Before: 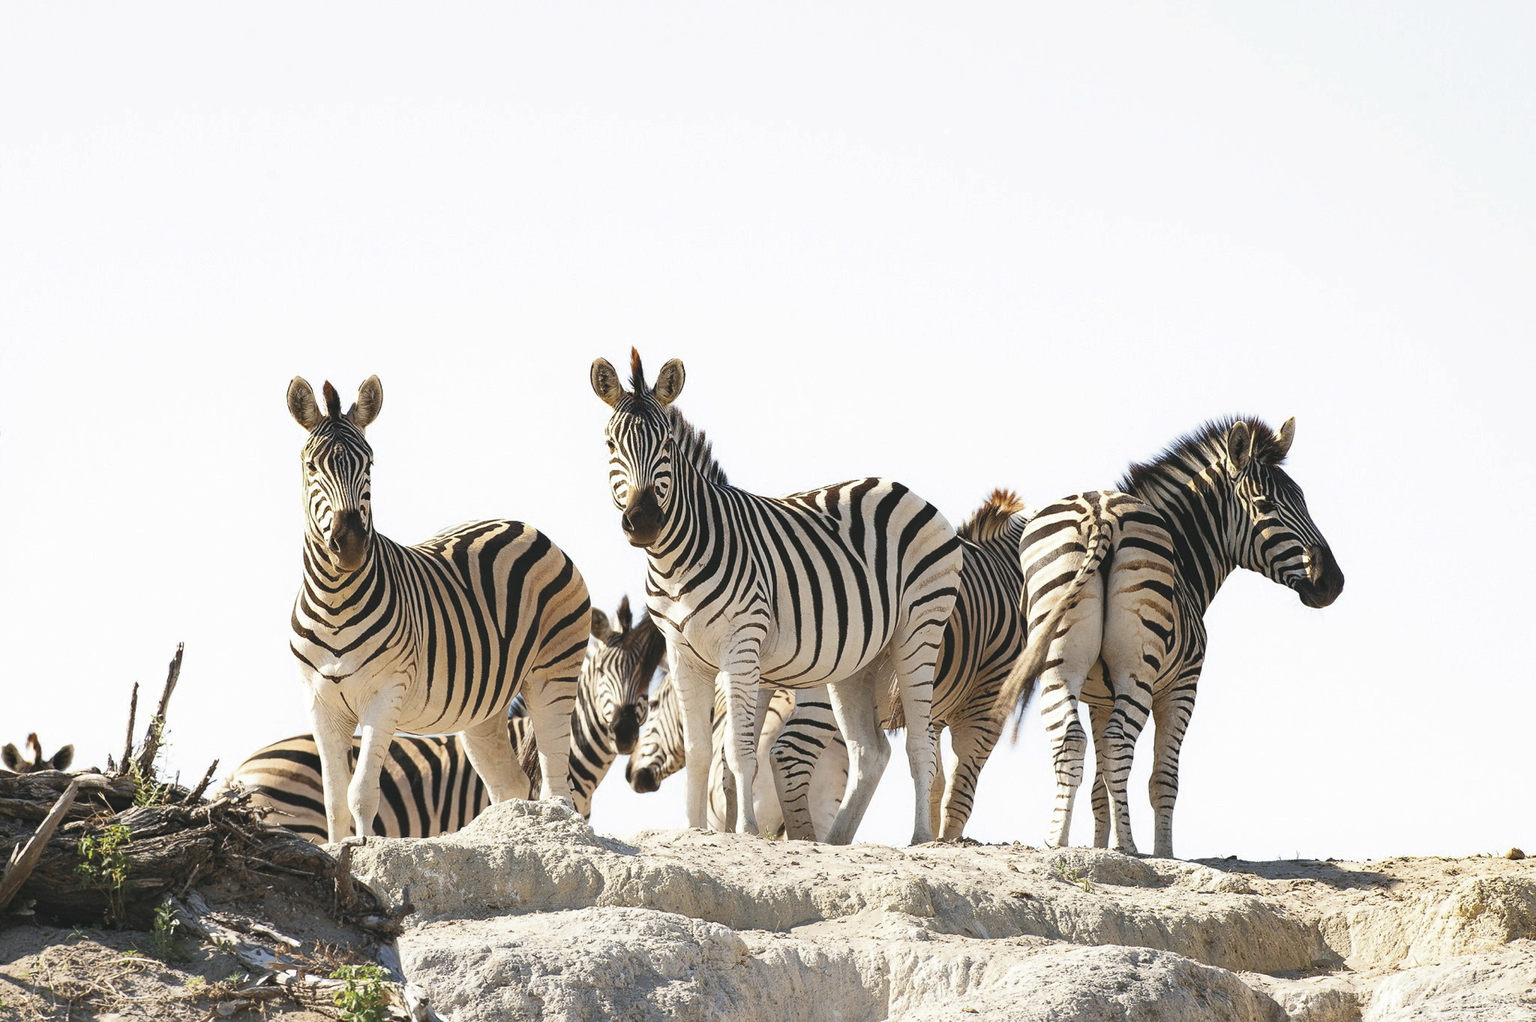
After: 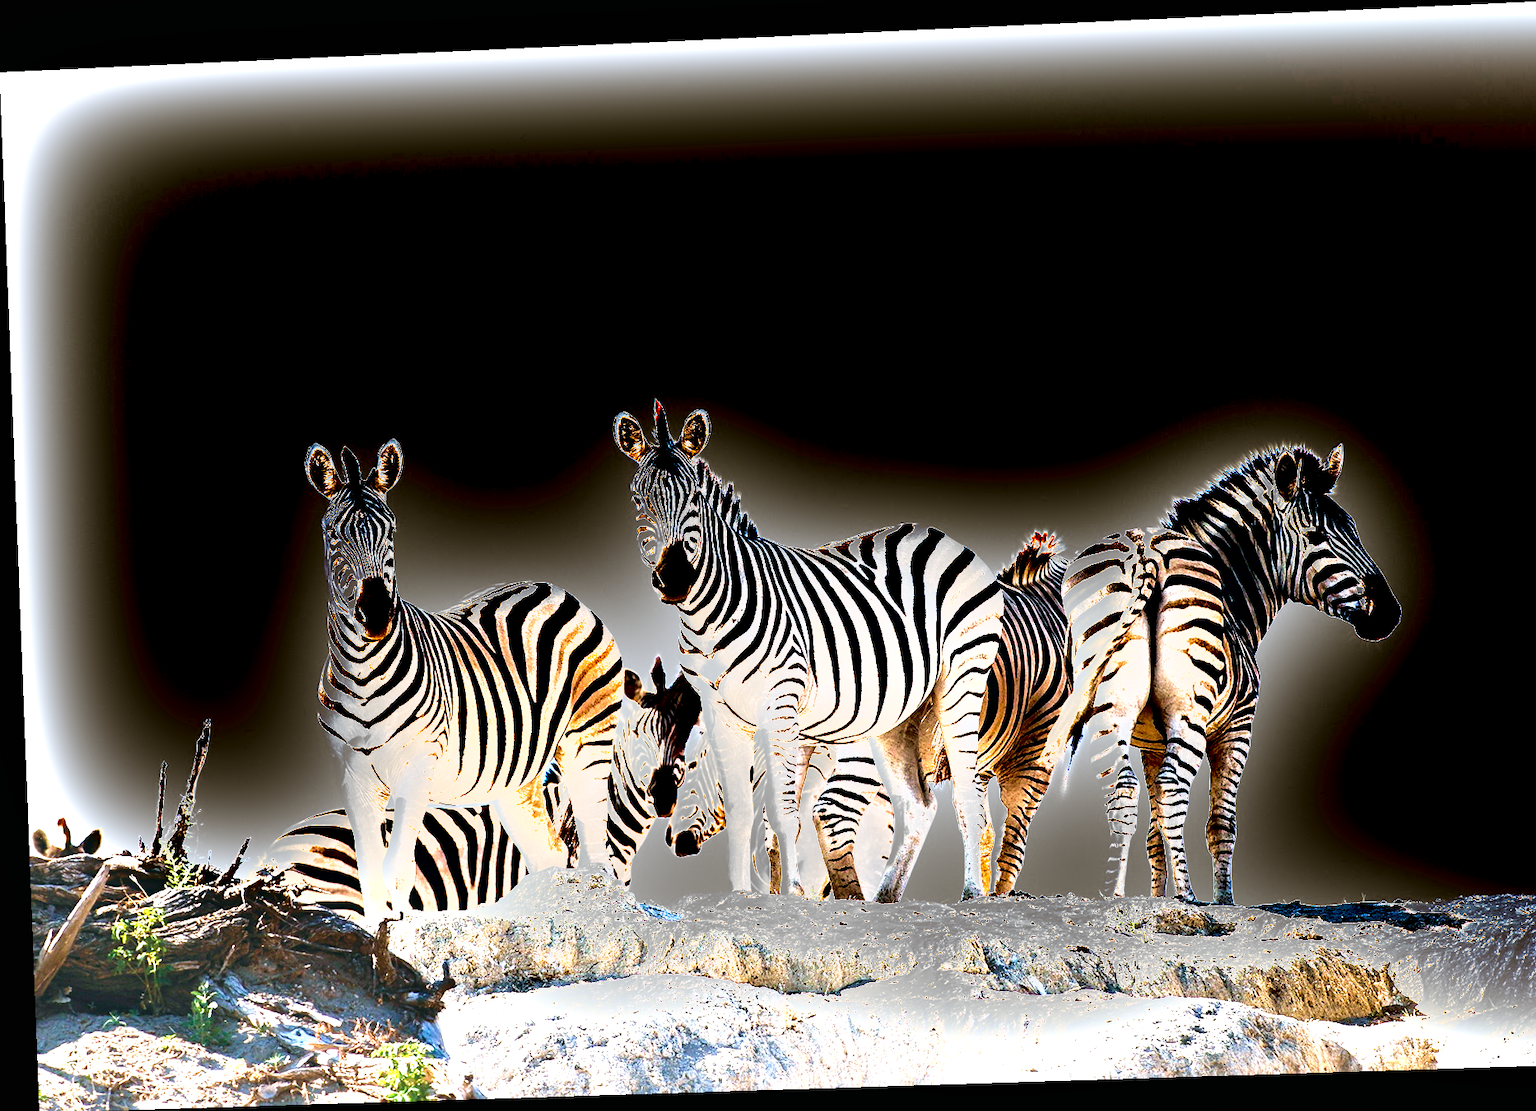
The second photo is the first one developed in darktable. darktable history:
crop and rotate: right 5.167%
color calibration: illuminant as shot in camera, x 0.358, y 0.373, temperature 4628.91 K
color balance rgb: linear chroma grading › global chroma 16.62%, perceptual saturation grading › highlights -8.63%, perceptual saturation grading › mid-tones 18.66%, perceptual saturation grading › shadows 28.49%, perceptual brilliance grading › highlights 14.22%, perceptual brilliance grading › shadows -18.96%, global vibrance 27.71%
shadows and highlights: soften with gaussian
velvia: strength 40%
exposure: black level correction 0, exposure 1.5 EV, compensate exposure bias true, compensate highlight preservation false
white balance: red 0.978, blue 0.999
rotate and perspective: rotation -2.22°, lens shift (horizontal) -0.022, automatic cropping off
